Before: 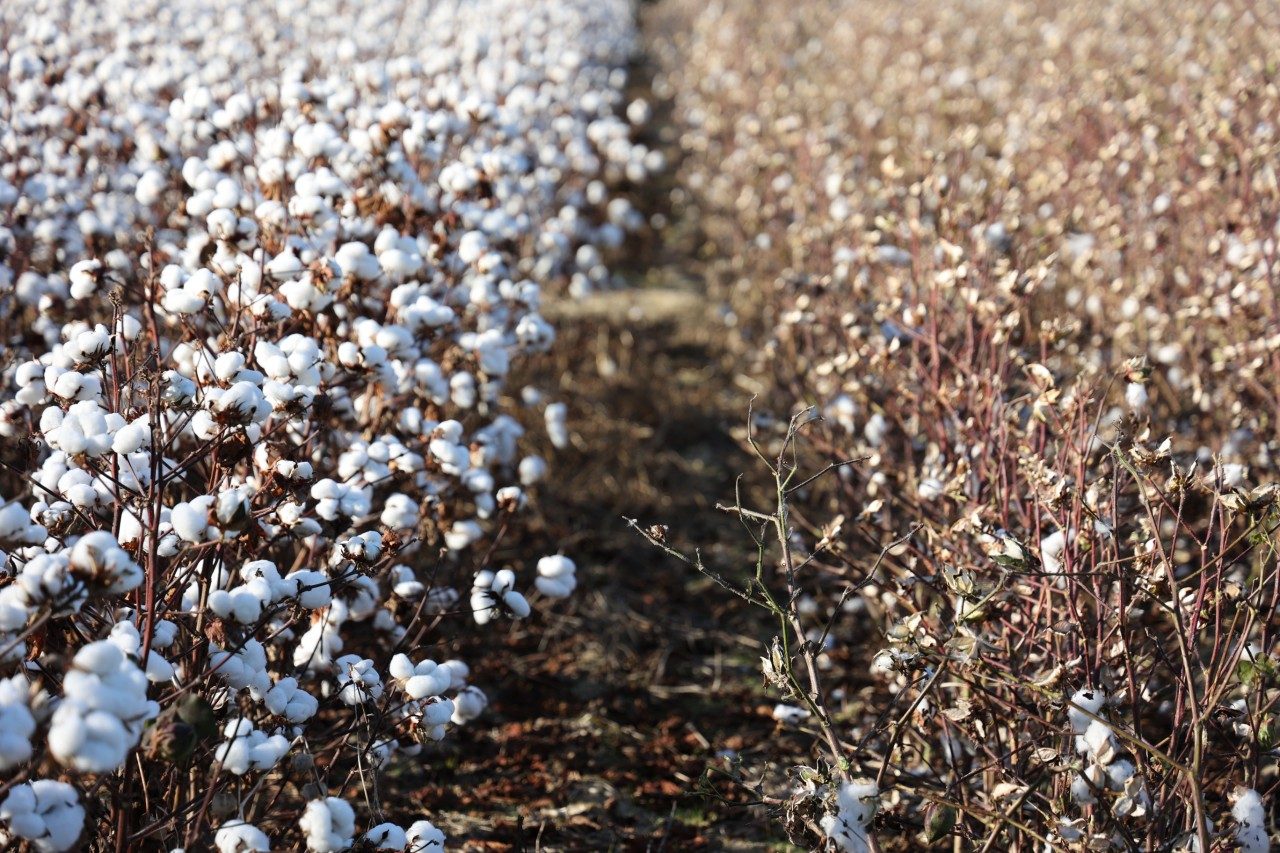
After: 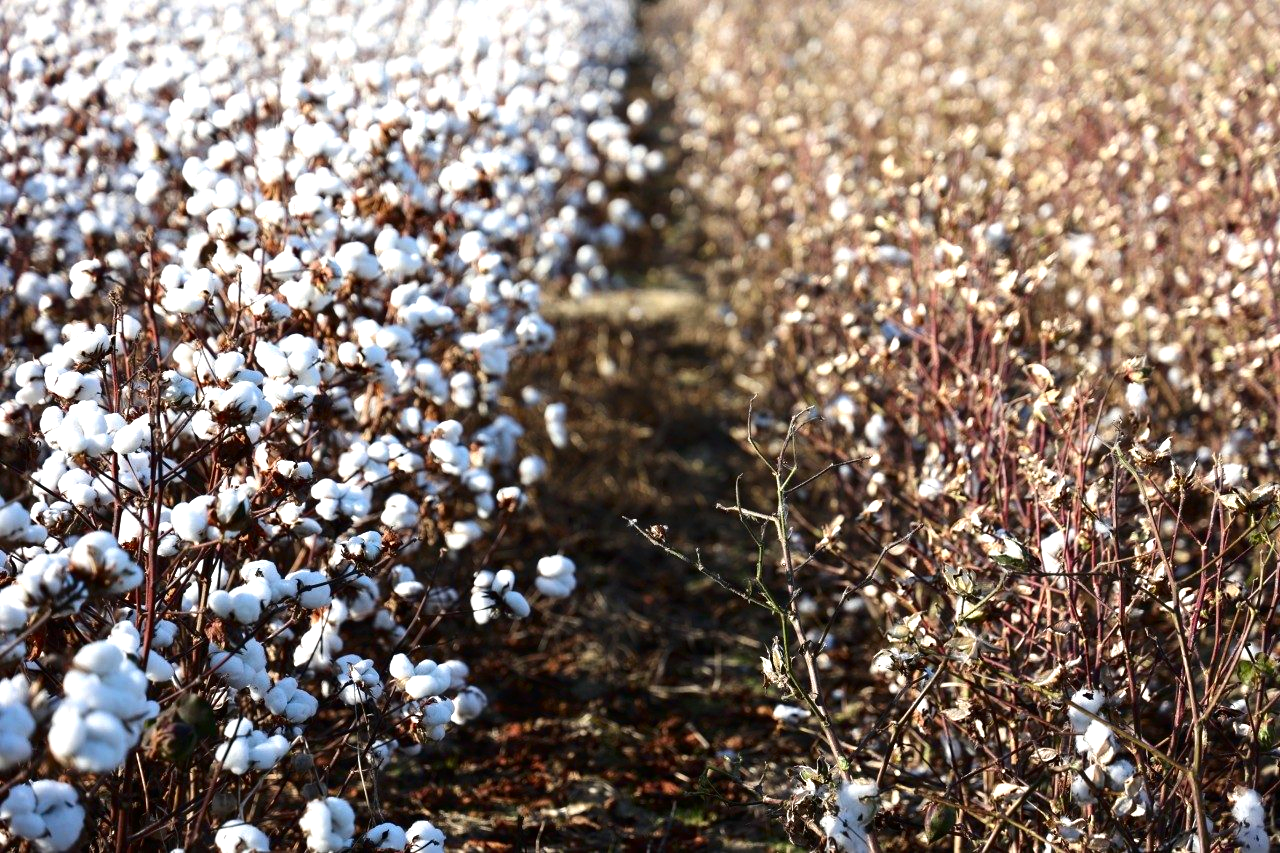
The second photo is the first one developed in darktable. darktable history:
exposure: black level correction 0, exposure 0.5 EV, compensate exposure bias true, compensate highlight preservation false
contrast brightness saturation: contrast 0.07, brightness -0.14, saturation 0.11
